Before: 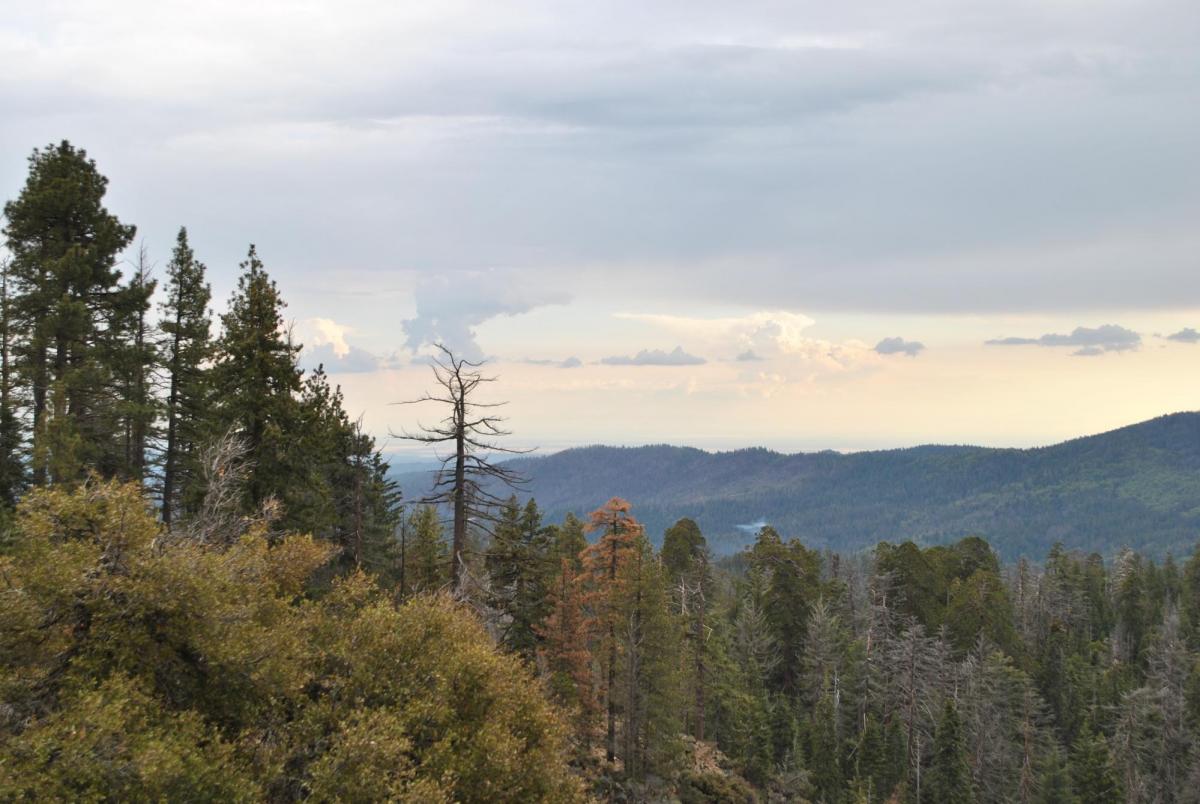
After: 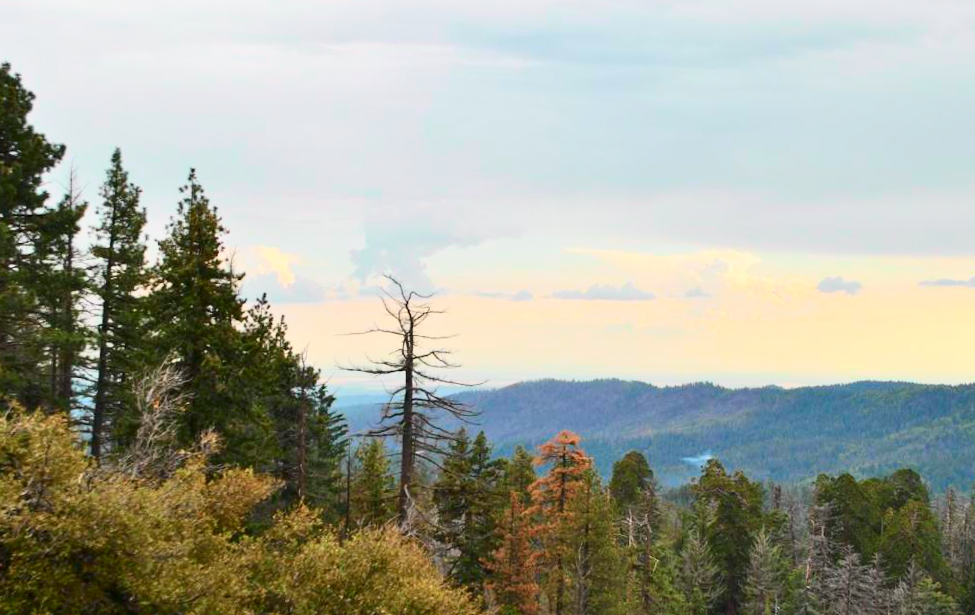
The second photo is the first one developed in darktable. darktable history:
tone curve: curves: ch0 [(0, 0.003) (0.044, 0.025) (0.12, 0.089) (0.197, 0.168) (0.281, 0.273) (0.468, 0.548) (0.583, 0.691) (0.701, 0.815) (0.86, 0.922) (1, 0.982)]; ch1 [(0, 0) (0.232, 0.214) (0.404, 0.376) (0.461, 0.425) (0.493, 0.481) (0.501, 0.5) (0.517, 0.524) (0.55, 0.585) (0.598, 0.651) (0.671, 0.735) (0.796, 0.85) (1, 1)]; ch2 [(0, 0) (0.249, 0.216) (0.357, 0.317) (0.448, 0.432) (0.478, 0.492) (0.498, 0.499) (0.517, 0.527) (0.537, 0.564) (0.569, 0.617) (0.61, 0.659) (0.706, 0.75) (0.808, 0.809) (0.991, 0.968)], color space Lab, independent channels, preserve colors none
rotate and perspective: rotation 0.679°, lens shift (horizontal) 0.136, crop left 0.009, crop right 0.991, crop top 0.078, crop bottom 0.95
crop and rotate: left 7.196%, top 4.574%, right 10.605%, bottom 13.178%
